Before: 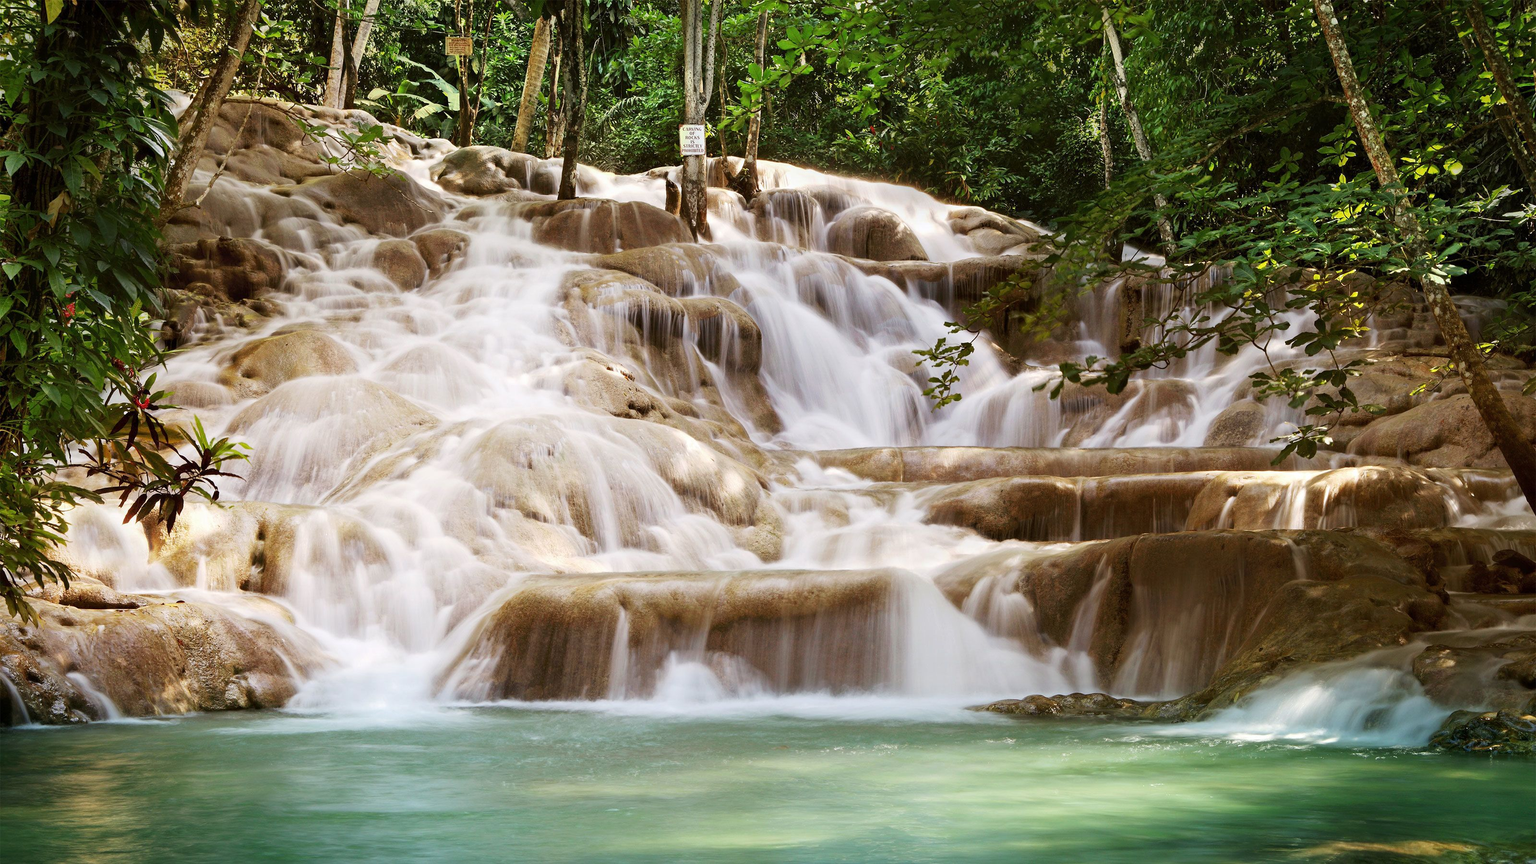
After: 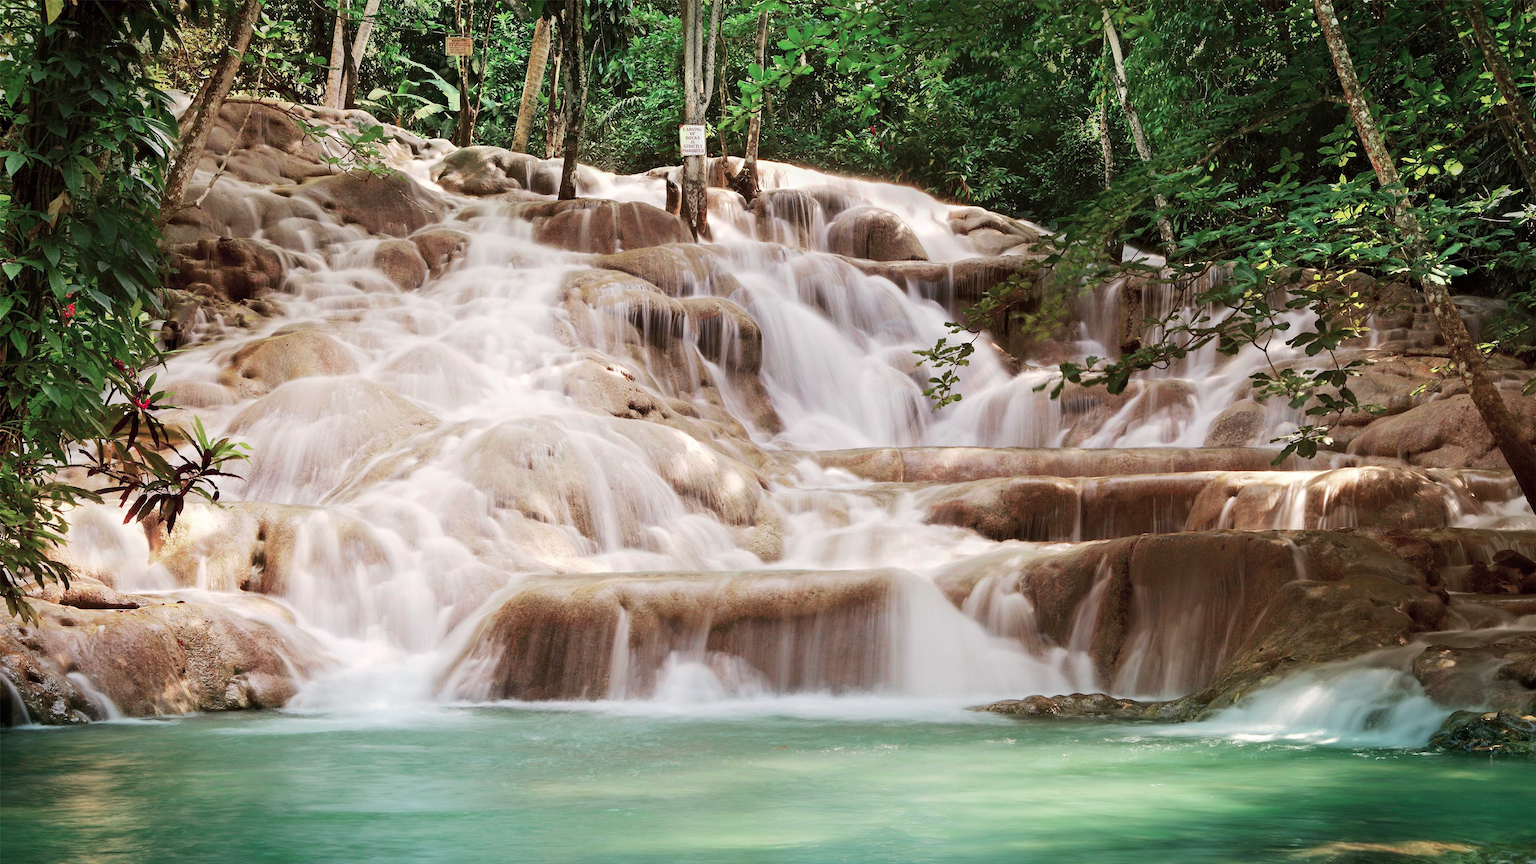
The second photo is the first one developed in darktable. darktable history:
color correction: highlights a* 0.816, highlights b* 2.78, saturation 1.1
base curve: curves: ch0 [(0, 0) (0.262, 0.32) (0.722, 0.705) (1, 1)]
color contrast: blue-yellow contrast 0.62
